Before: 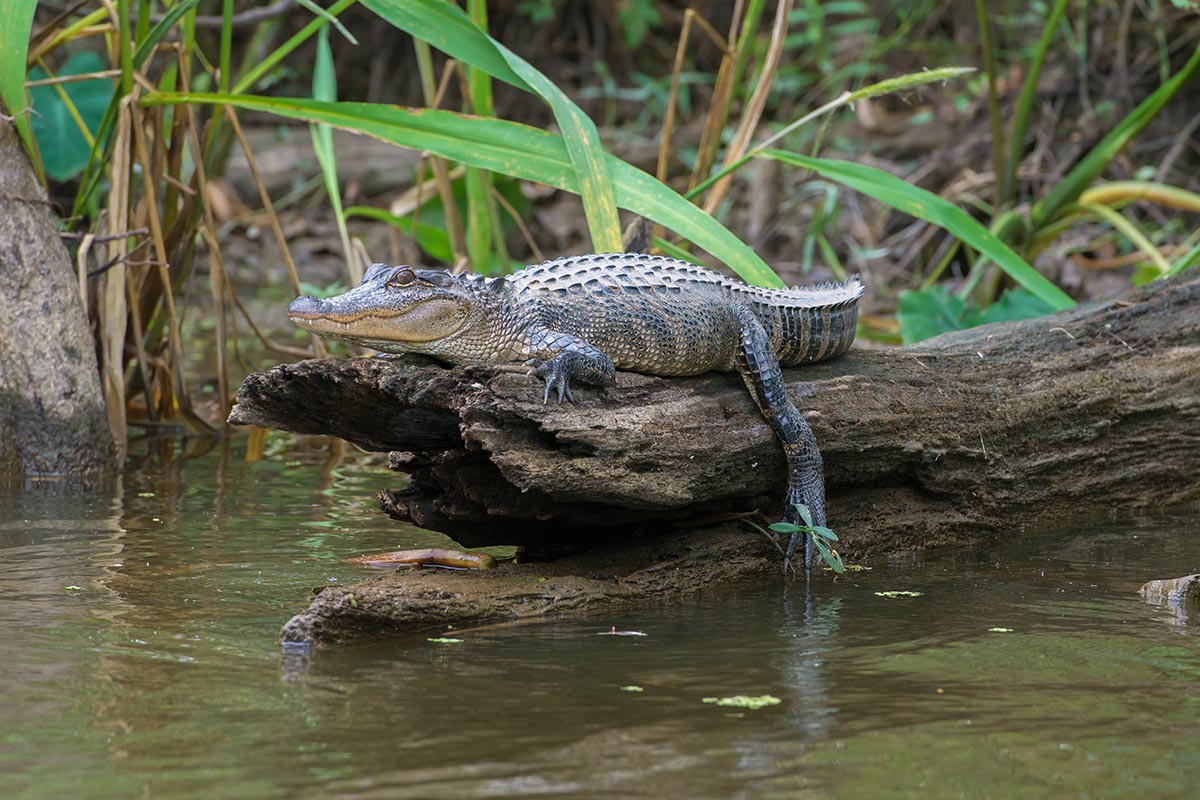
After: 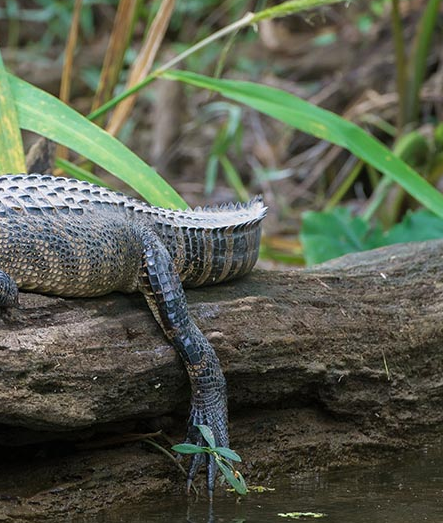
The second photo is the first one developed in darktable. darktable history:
crop and rotate: left 49.809%, top 10.098%, right 13.246%, bottom 24.501%
